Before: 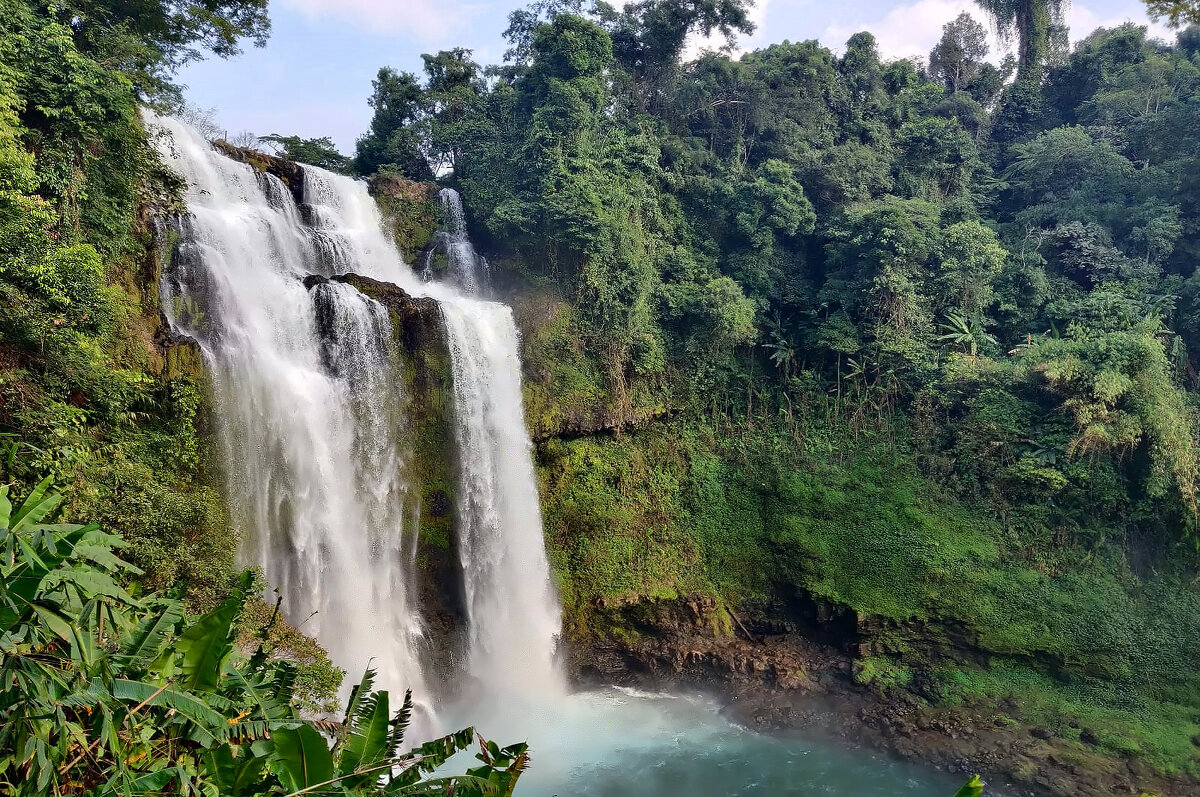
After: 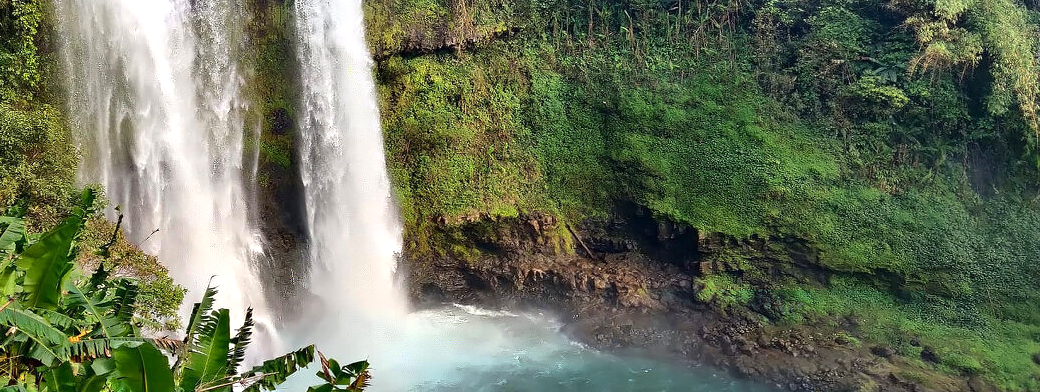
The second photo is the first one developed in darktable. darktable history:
exposure: exposure 0.489 EV, compensate highlight preservation false
crop and rotate: left 13.279%, top 48.017%, bottom 2.715%
